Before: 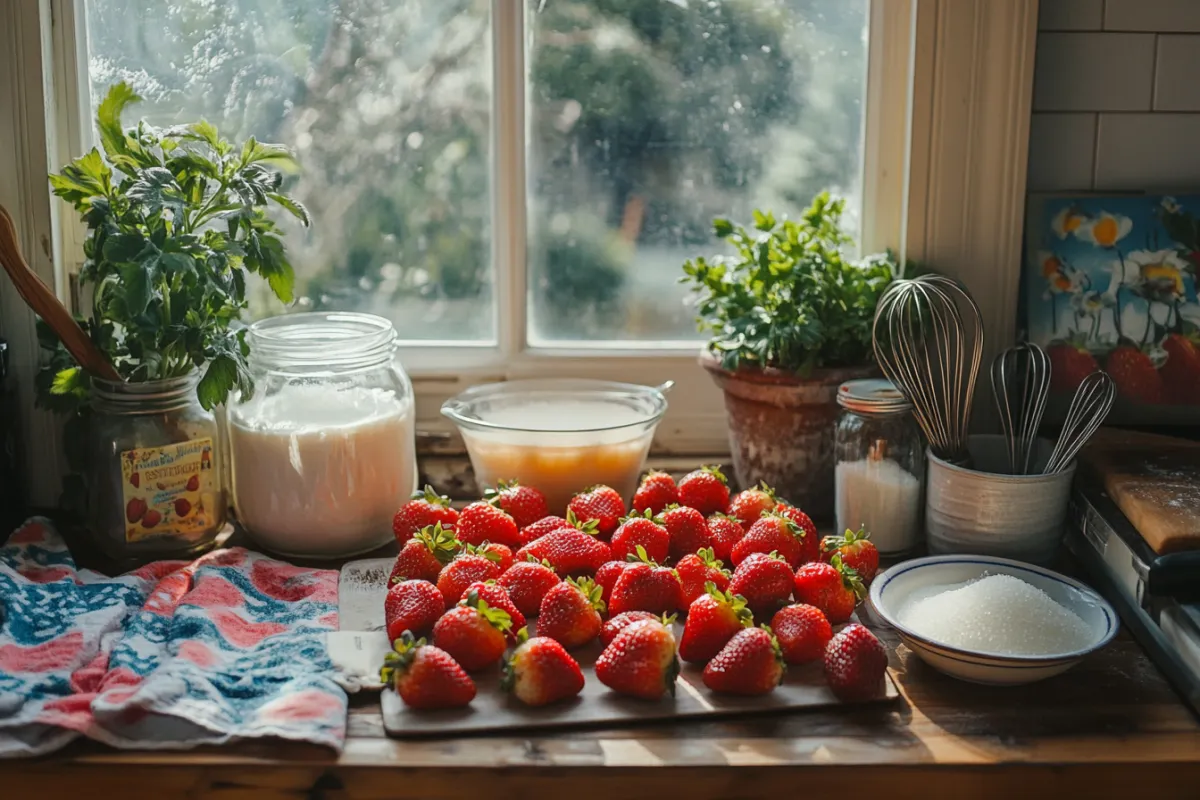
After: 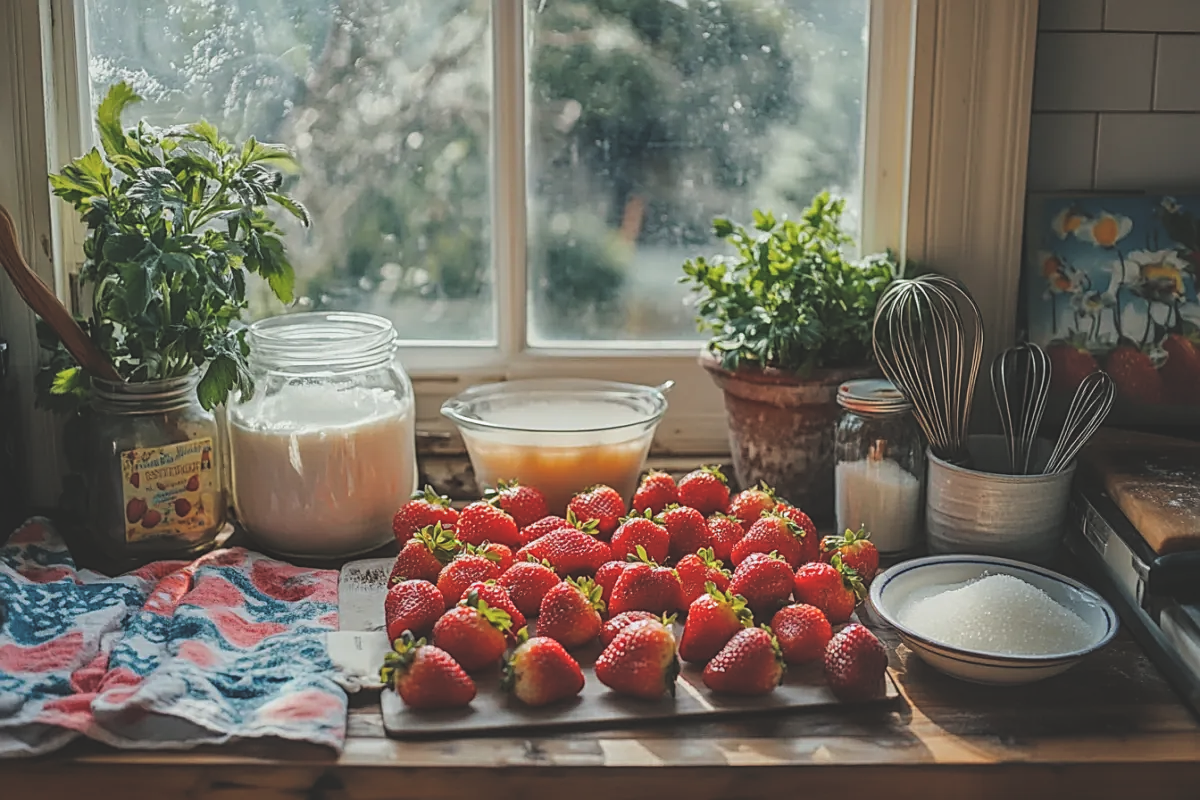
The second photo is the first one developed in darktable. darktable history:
sharpen: amount 0.6
local contrast: on, module defaults
exposure: black level correction -0.025, exposure -0.117 EV, compensate highlight preservation false
contrast brightness saturation: contrast -0.11
filmic rgb: middle gray luminance 18.42%, black relative exposure -11.45 EV, white relative exposure 2.55 EV, threshold 6 EV, target black luminance 0%, hardness 8.41, latitude 99%, contrast 1.084, shadows ↔ highlights balance 0.505%, add noise in highlights 0, preserve chrominance max RGB, color science v3 (2019), use custom middle-gray values true, iterations of high-quality reconstruction 0, contrast in highlights soft, enable highlight reconstruction true
